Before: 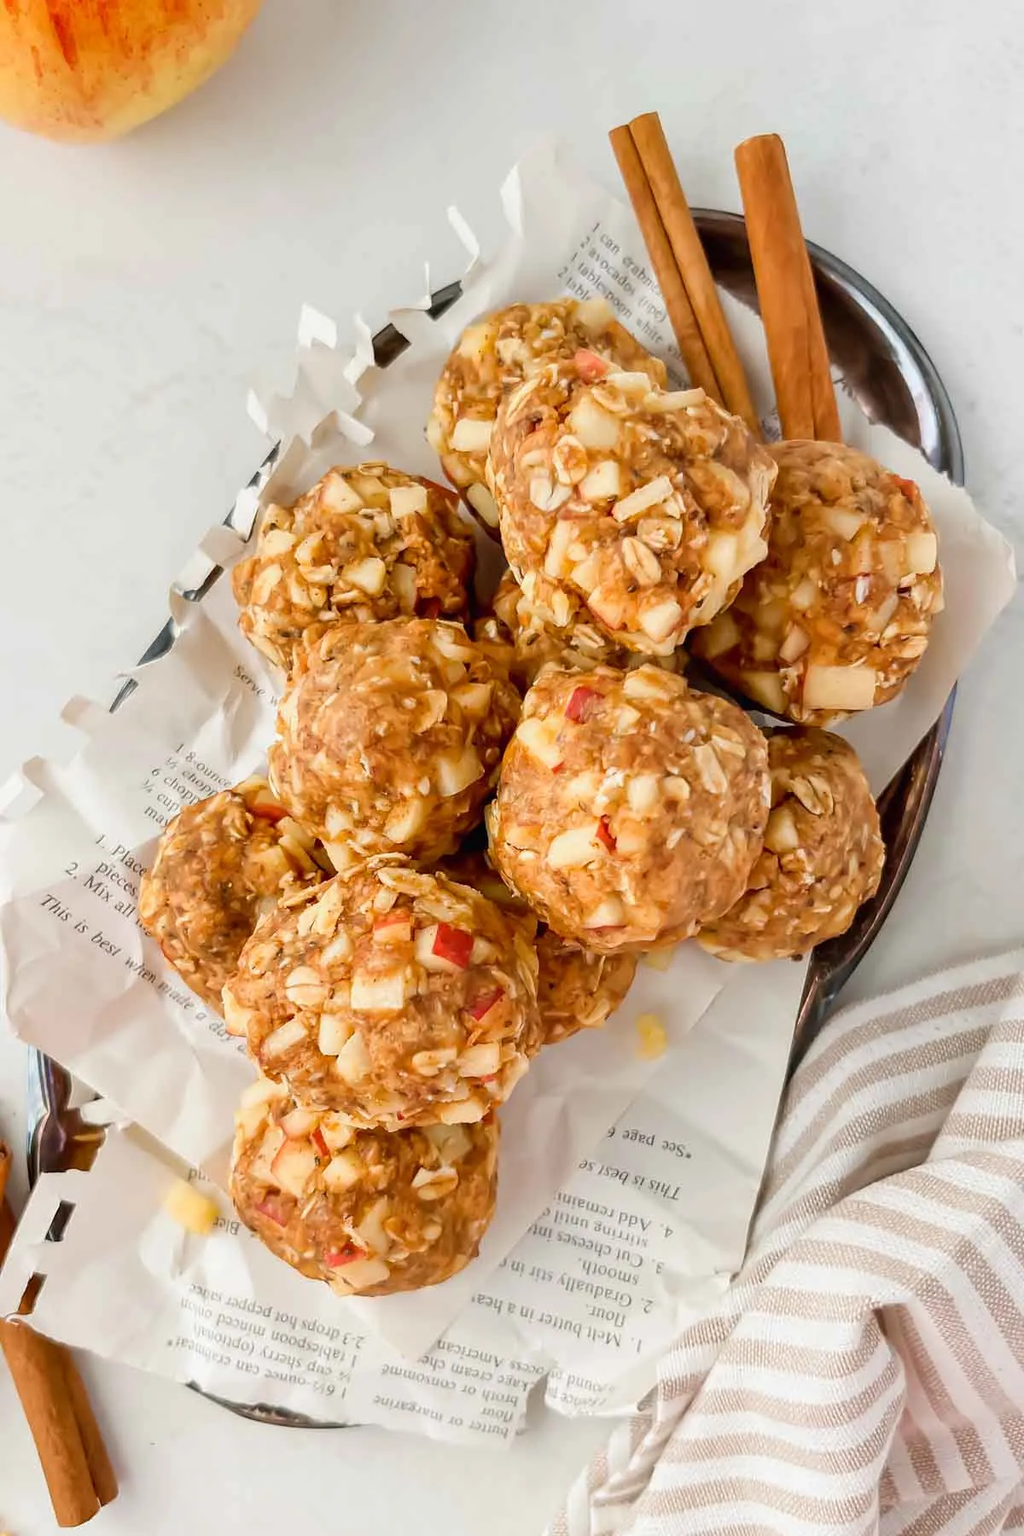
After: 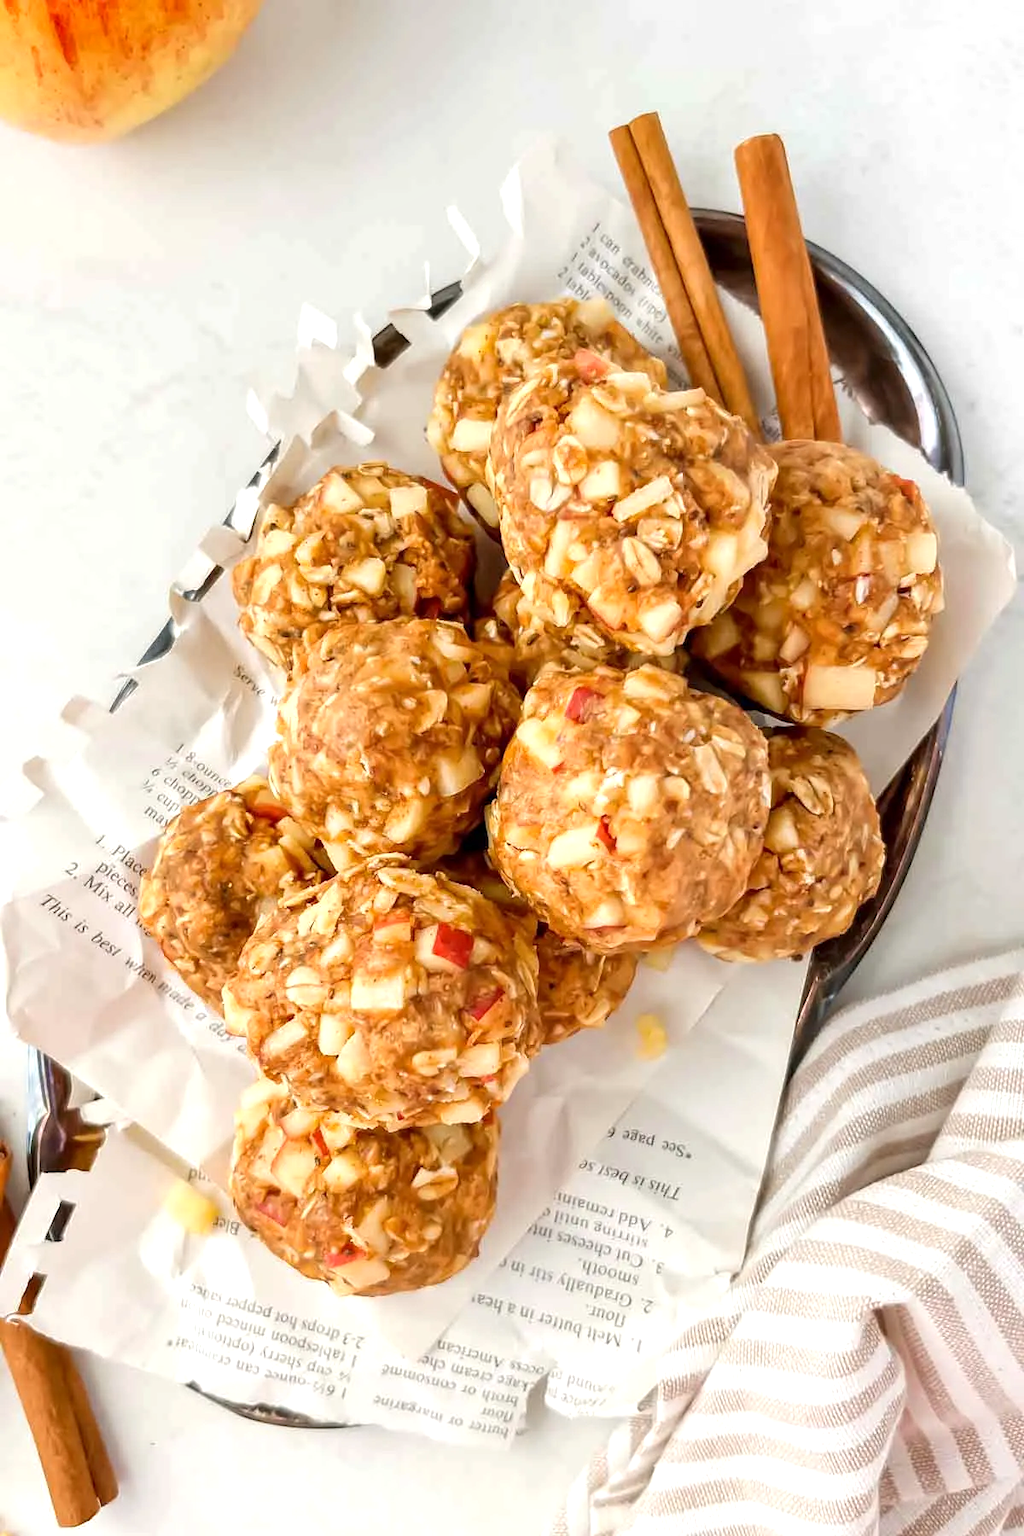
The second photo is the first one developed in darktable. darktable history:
local contrast: highlights 100%, shadows 100%, detail 120%, midtone range 0.2
exposure: exposure 0.367 EV, compensate highlight preservation false
